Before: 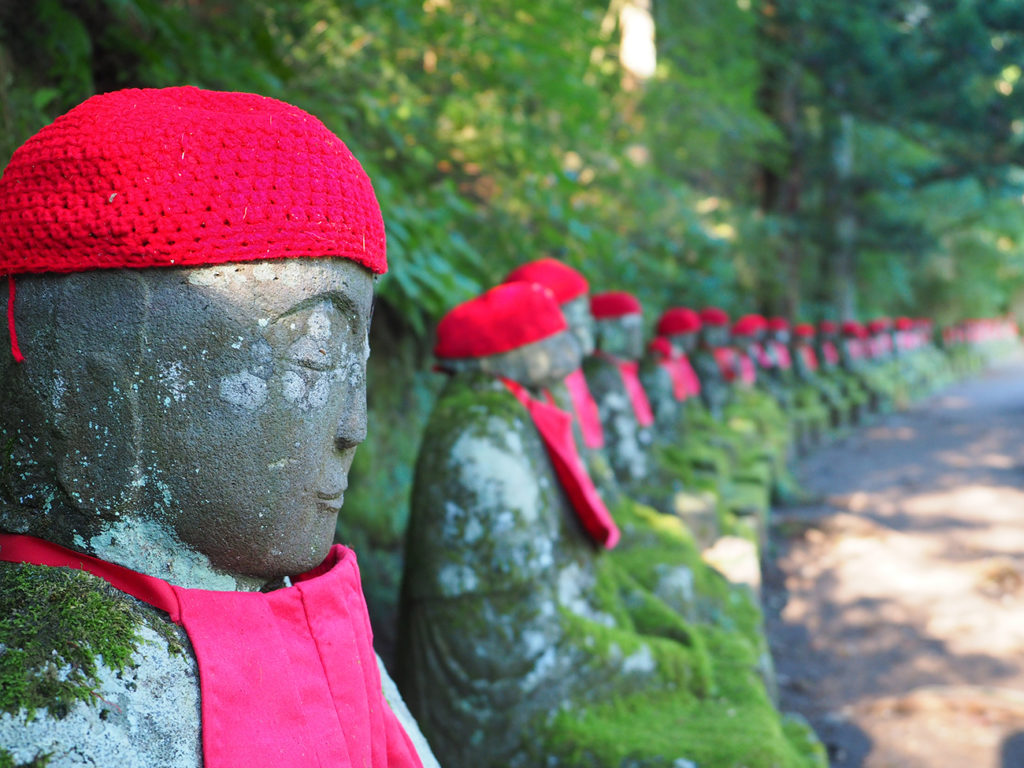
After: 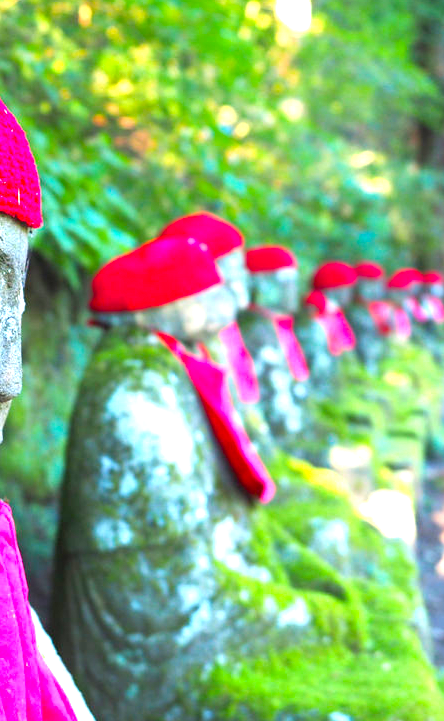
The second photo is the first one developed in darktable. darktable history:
exposure: black level correction 0.001, exposure 1 EV, compensate highlight preservation false
crop: left 33.788%, top 6.079%, right 22.788%
color balance rgb: power › hue 62.46°, highlights gain › chroma 0.663%, highlights gain › hue 55.14°, linear chroma grading › global chroma 9.854%, perceptual saturation grading › global saturation 19.711%, perceptual brilliance grading › global brilliance 12.254%
contrast brightness saturation: saturation -0.06
